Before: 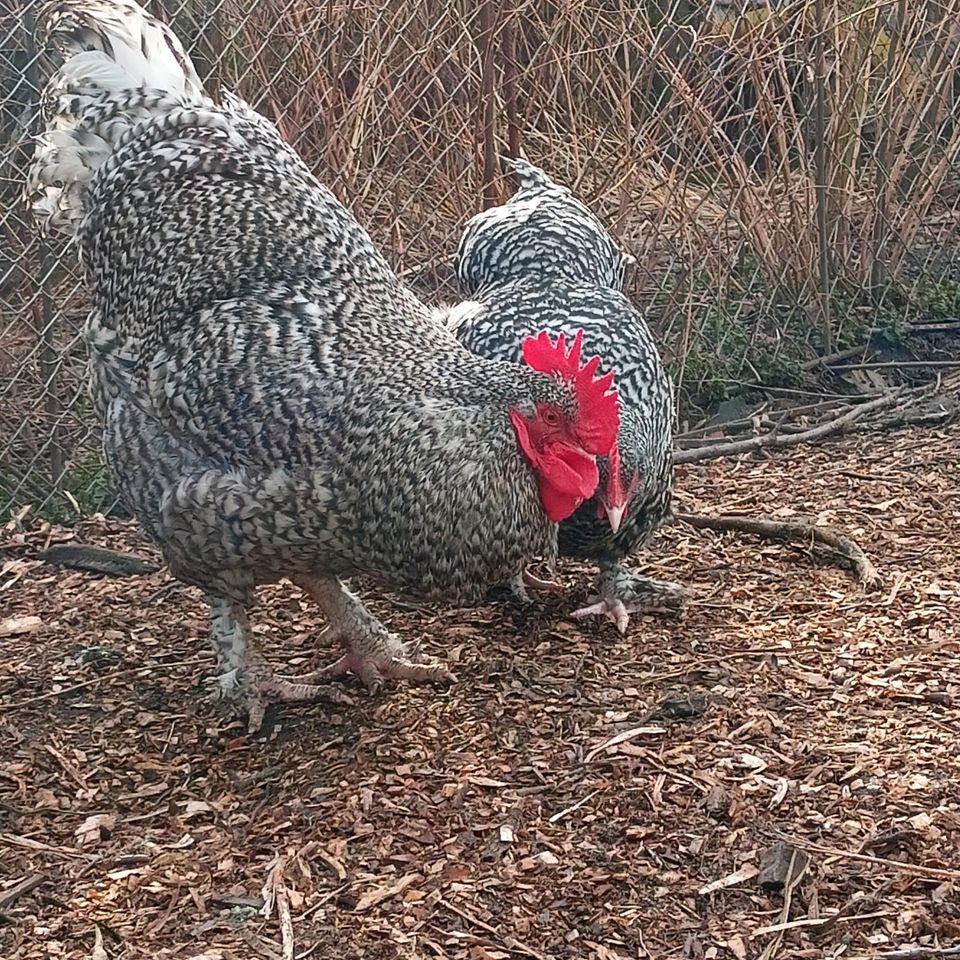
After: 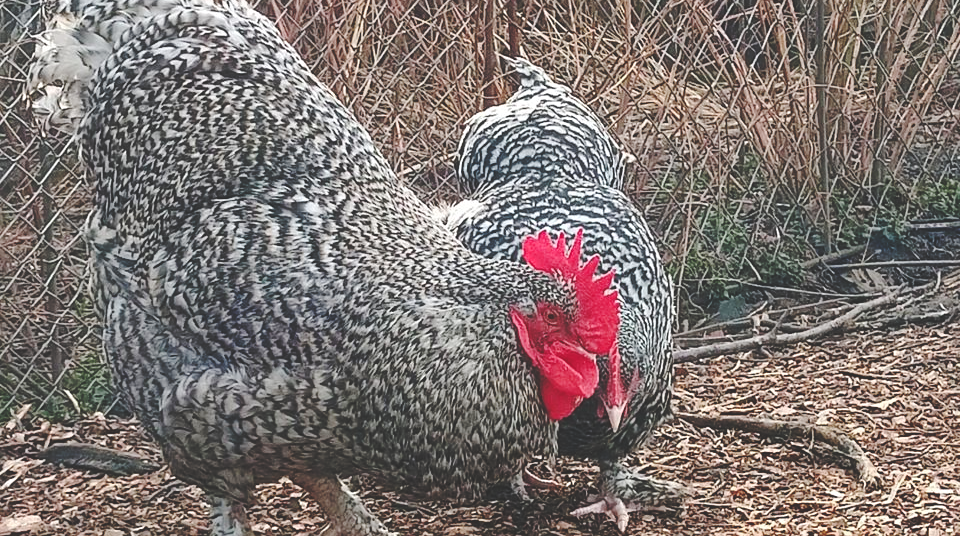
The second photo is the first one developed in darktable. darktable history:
sharpen: amount 0.218
crop and rotate: top 10.523%, bottom 33.605%
base curve: curves: ch0 [(0, 0.024) (0.055, 0.065) (0.121, 0.166) (0.236, 0.319) (0.693, 0.726) (1, 1)], preserve colors none
